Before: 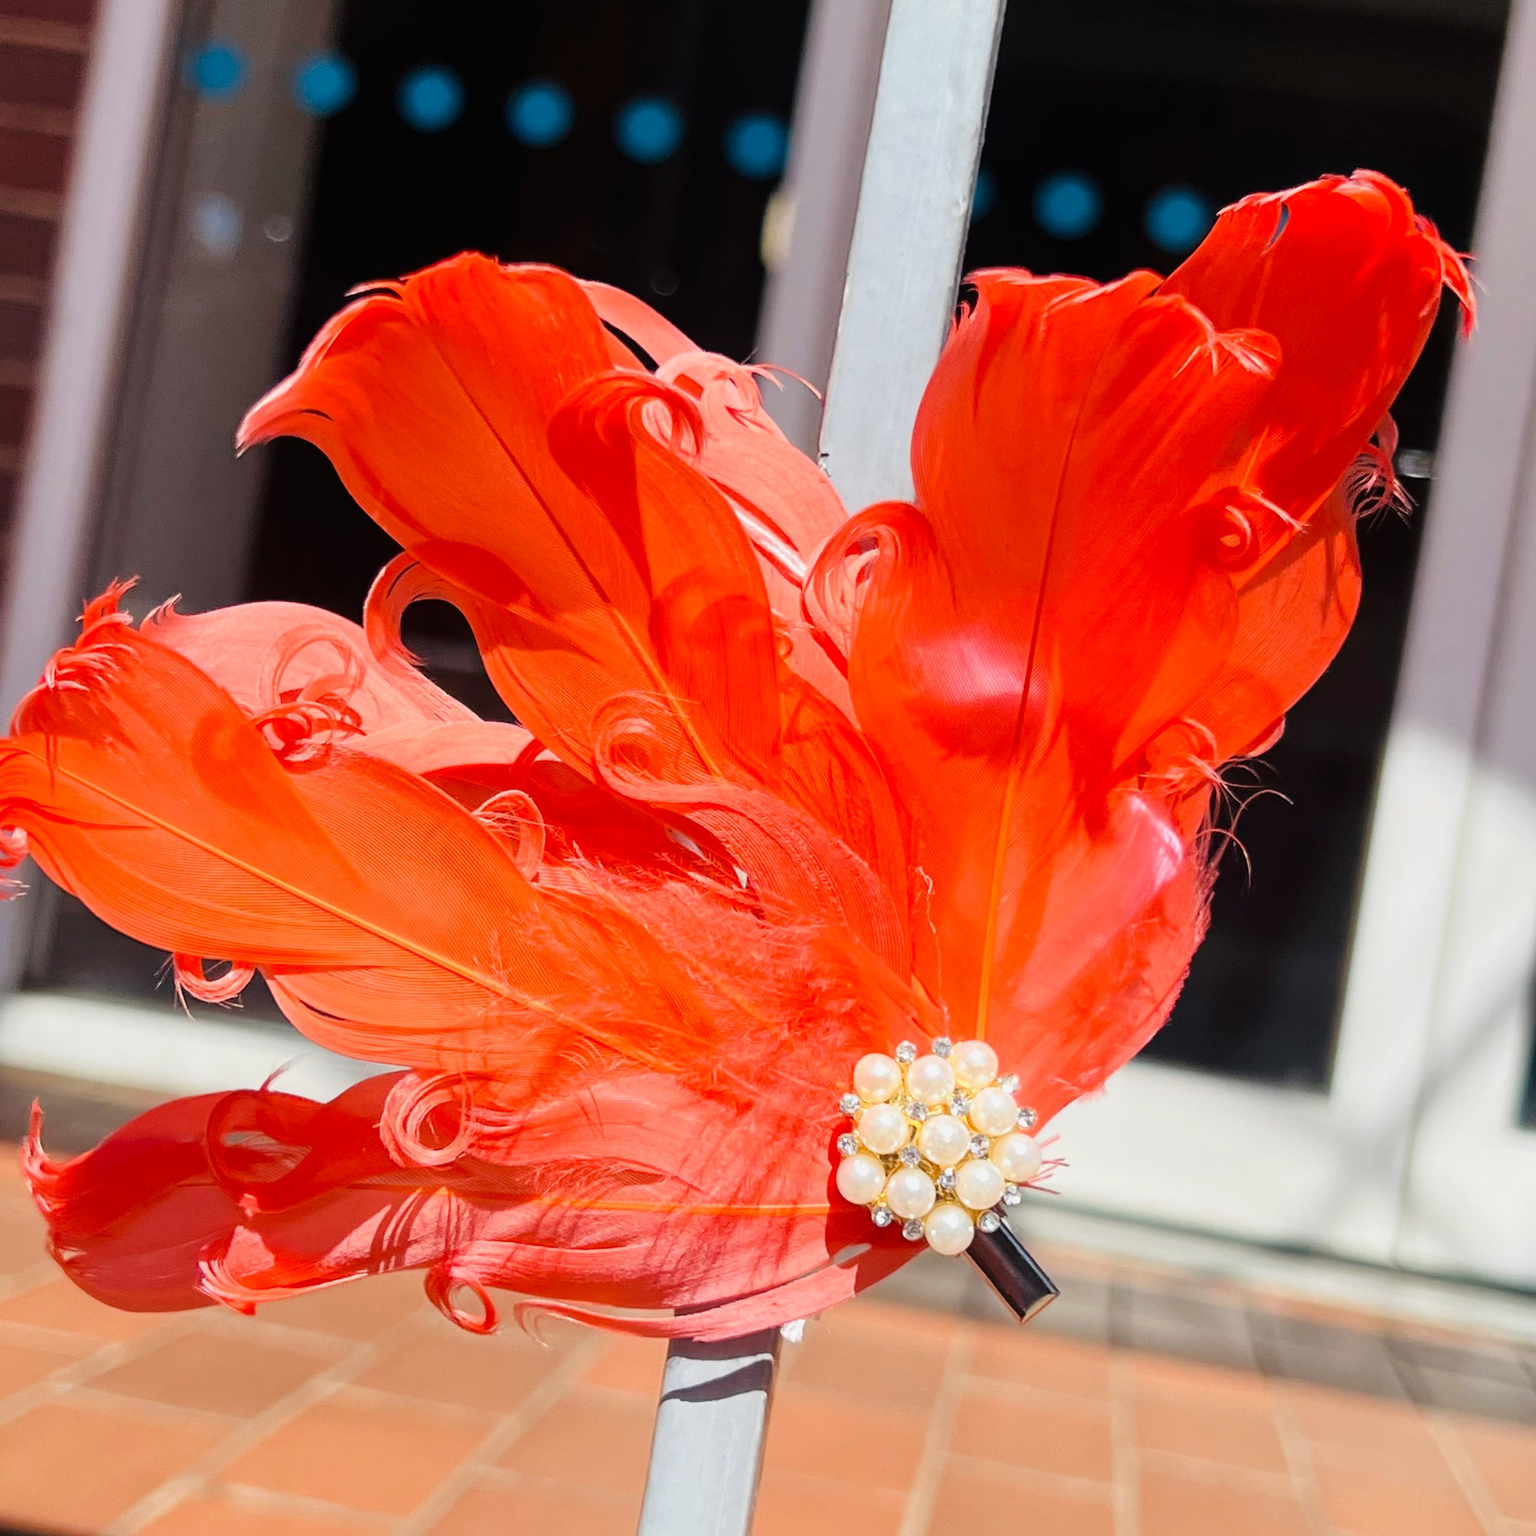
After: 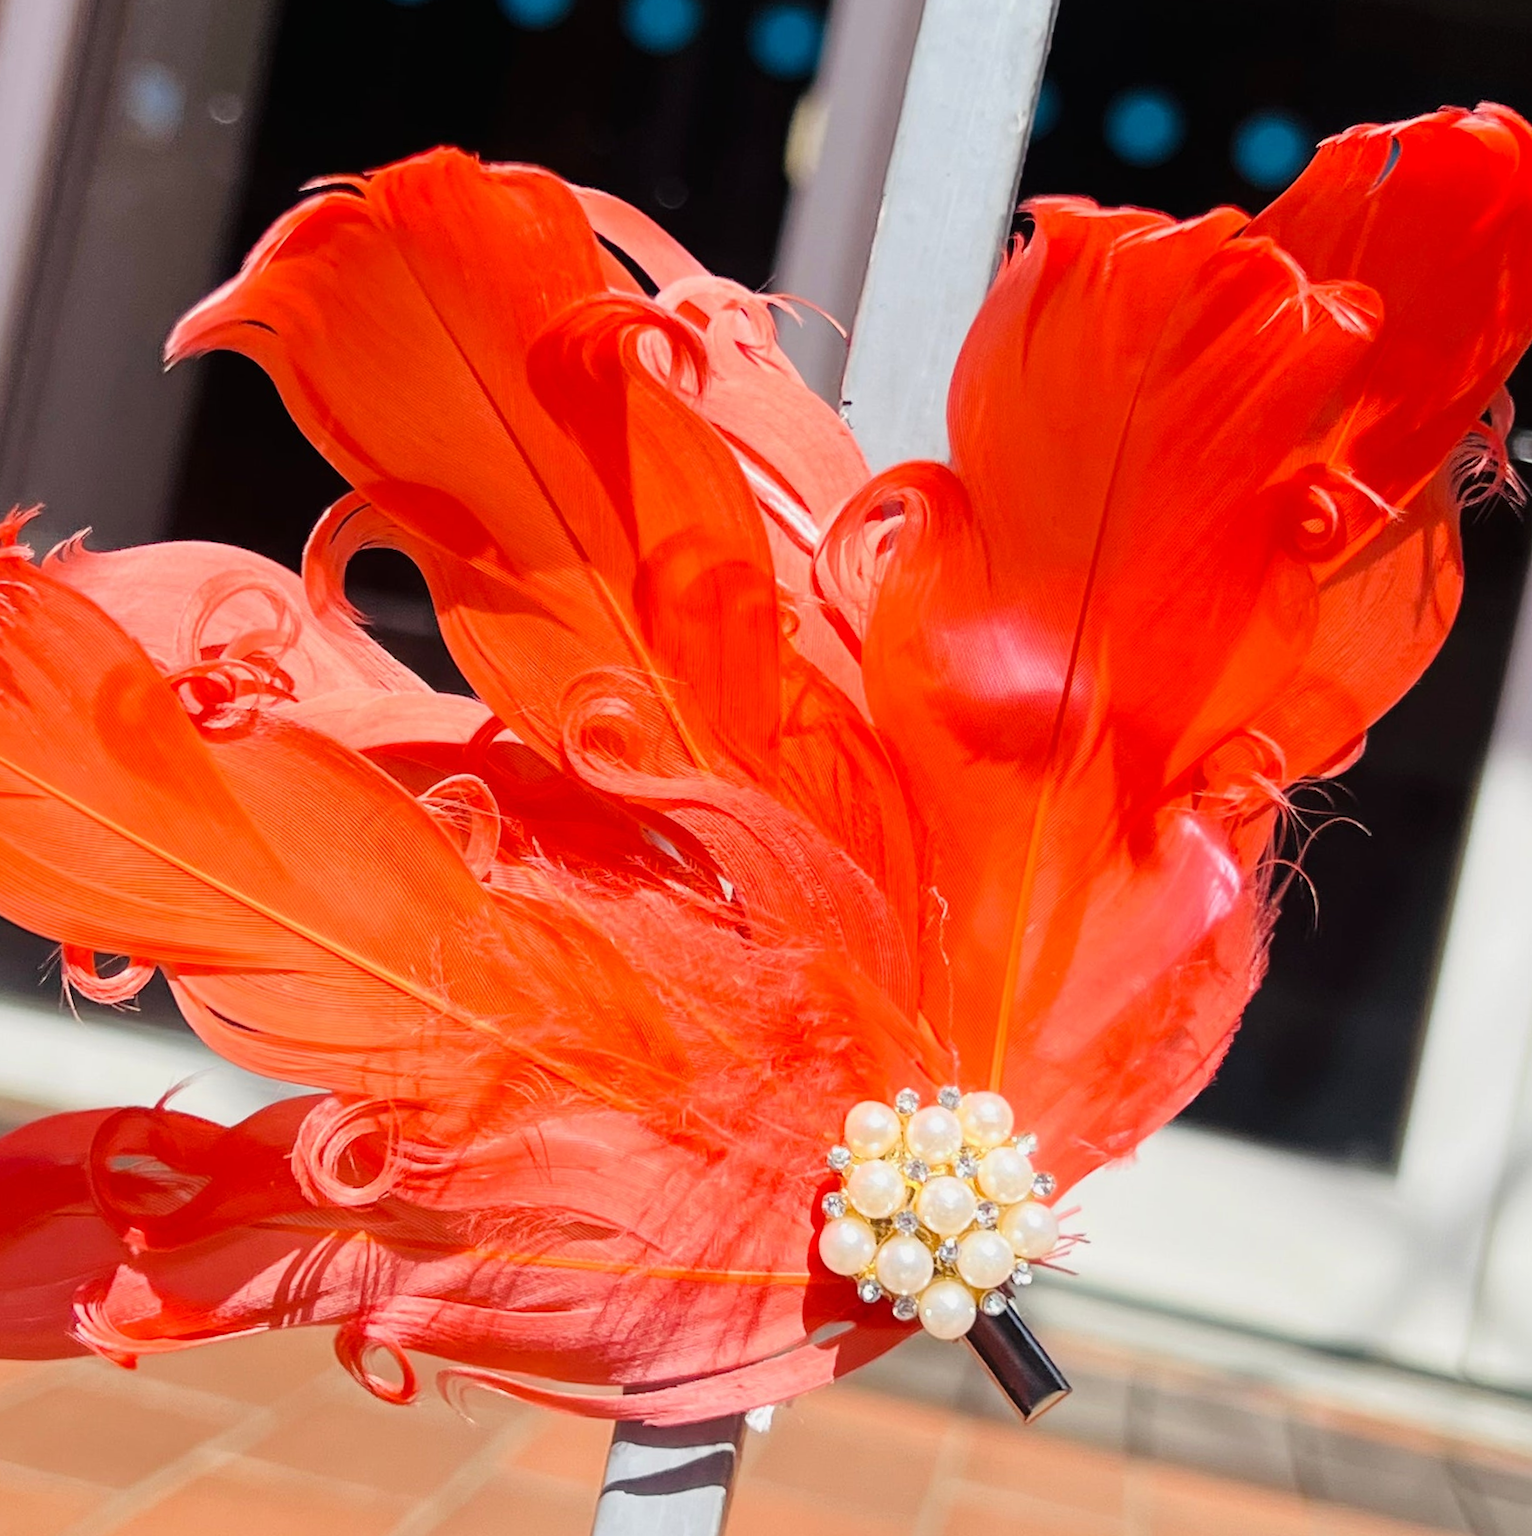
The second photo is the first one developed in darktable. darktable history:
crop and rotate: angle -2.84°, left 5.222%, top 5.218%, right 4.79%, bottom 4.628%
